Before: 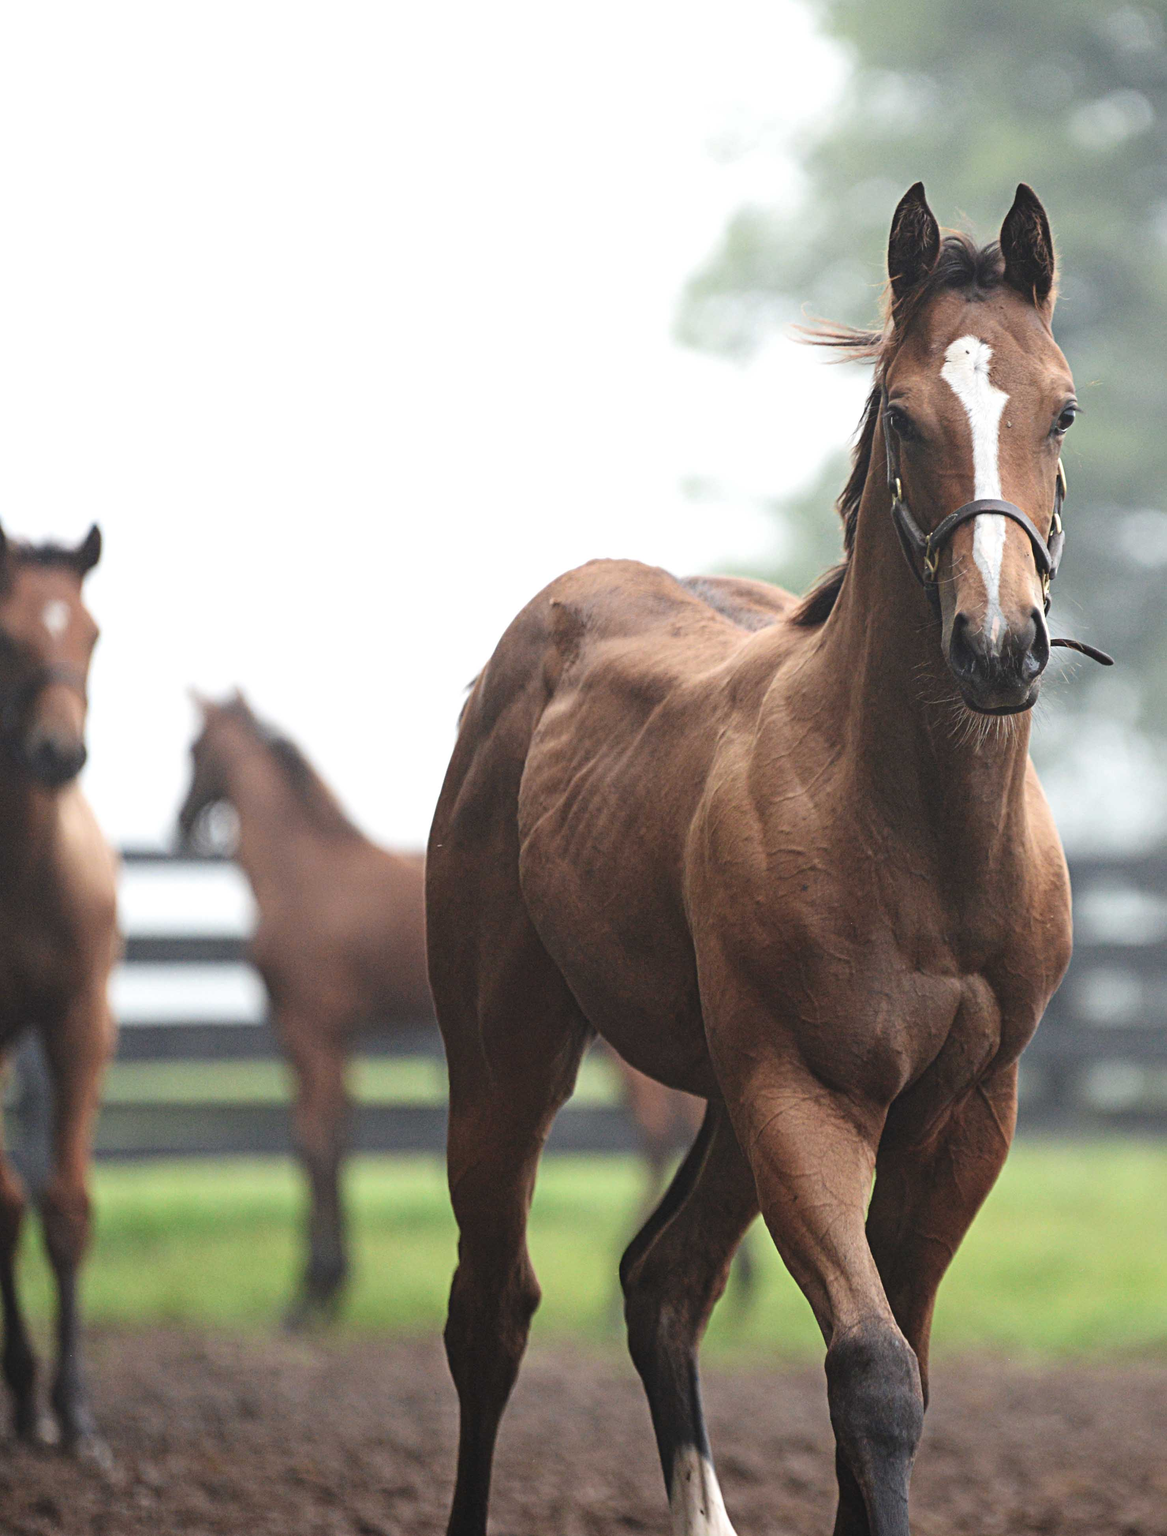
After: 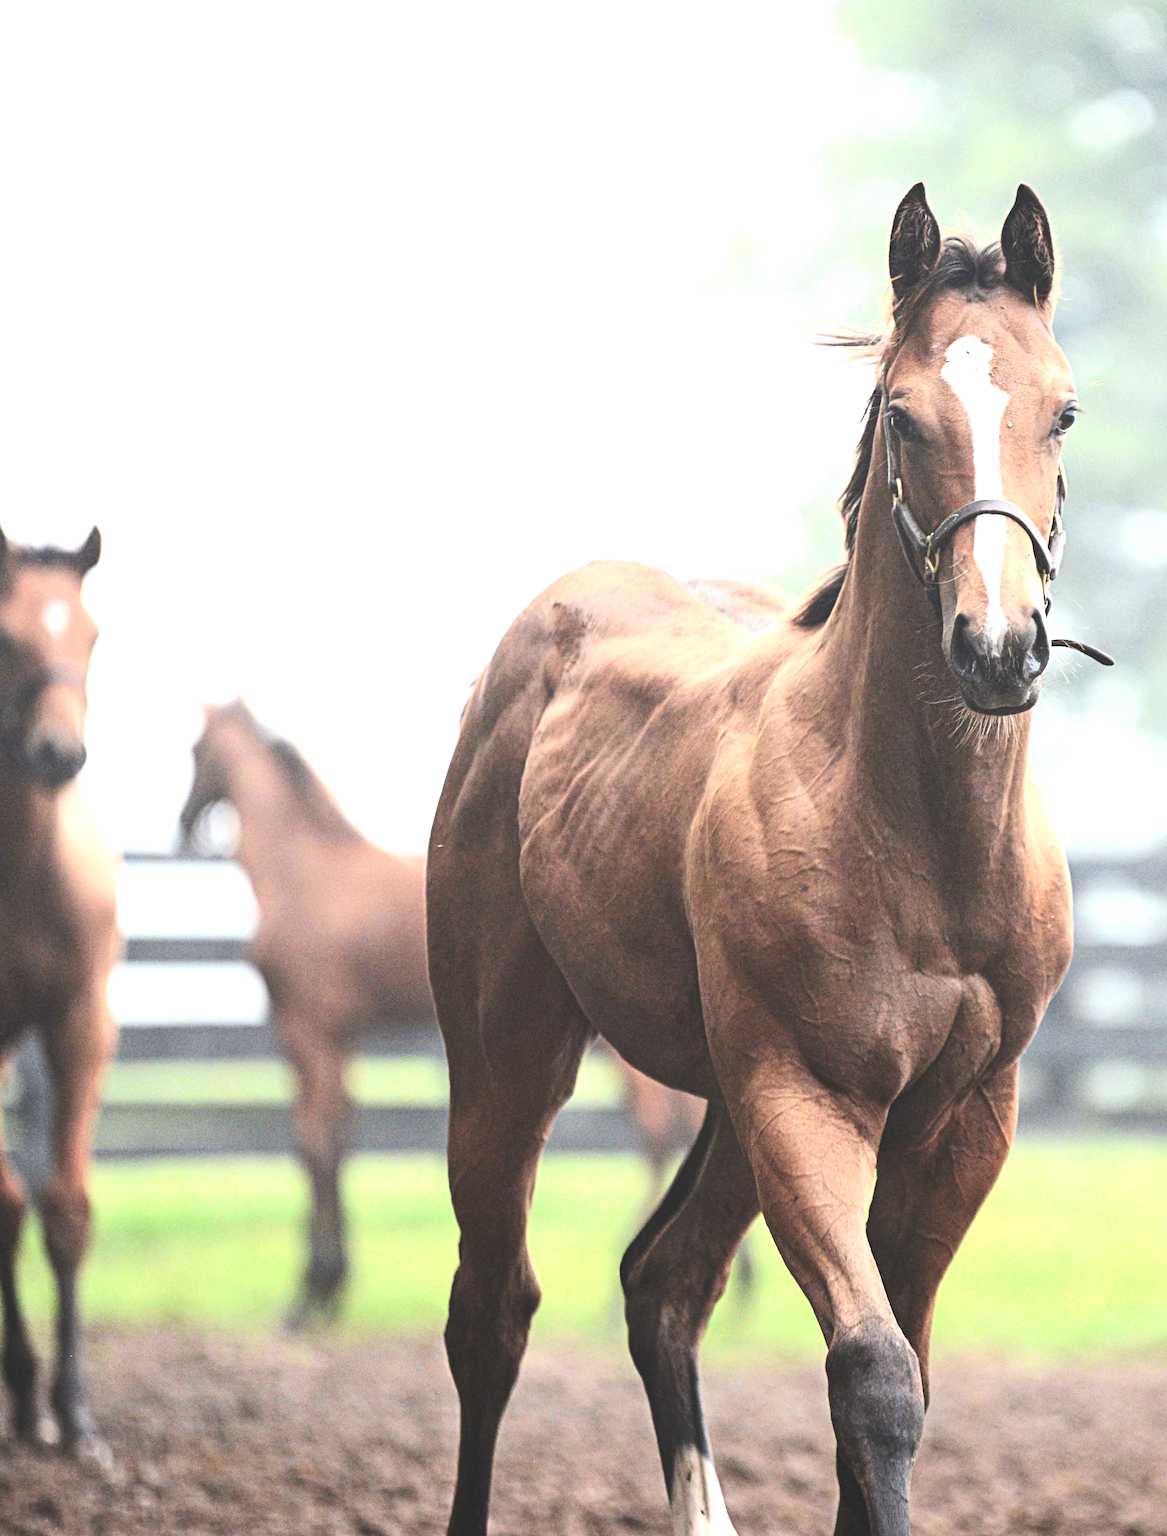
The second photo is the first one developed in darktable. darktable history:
contrast brightness saturation: contrast 0.24, brightness 0.09
exposure: black level correction -0.005, exposure 1 EV, compensate highlight preservation false
